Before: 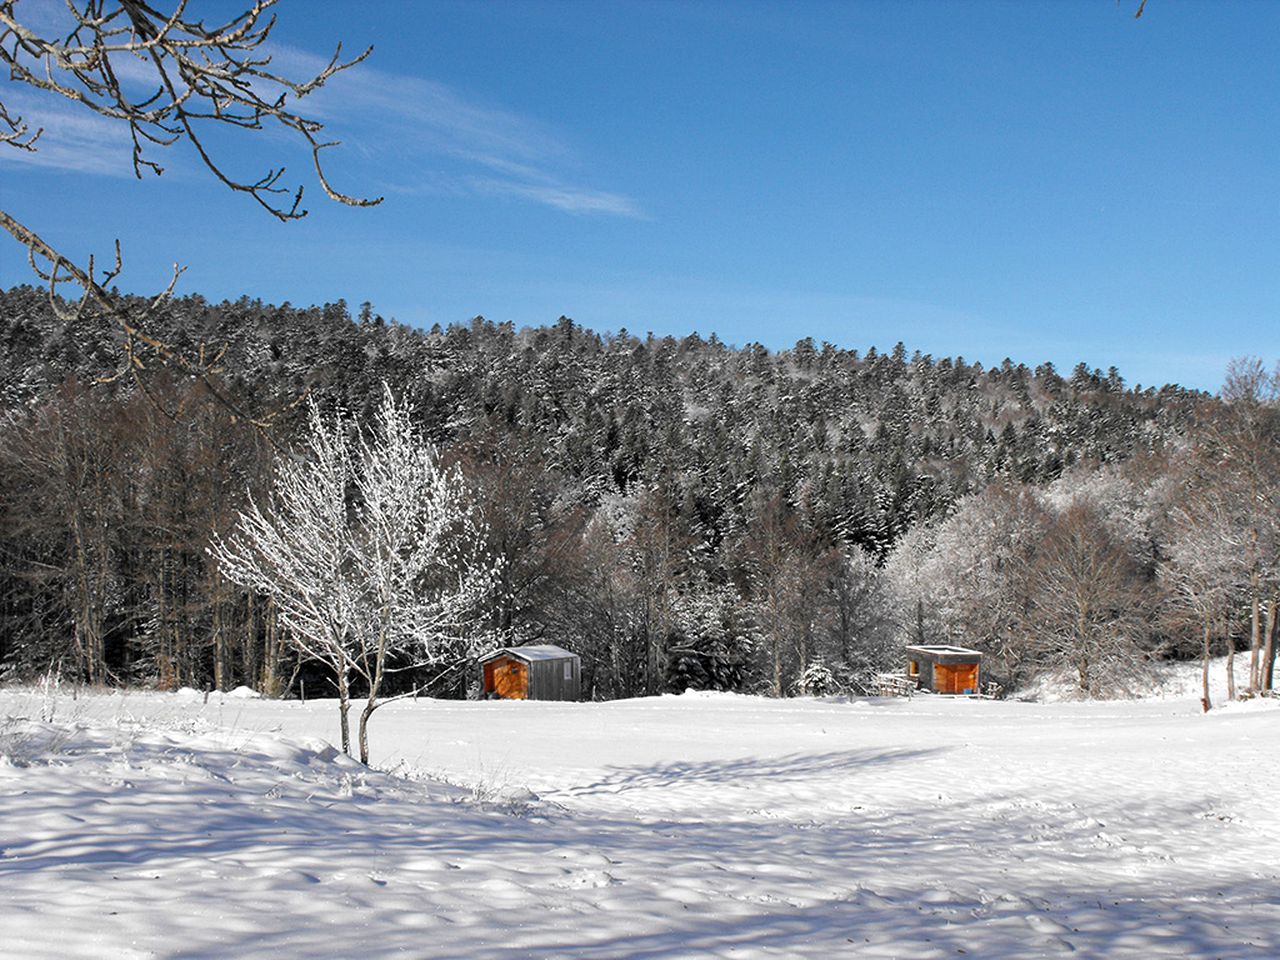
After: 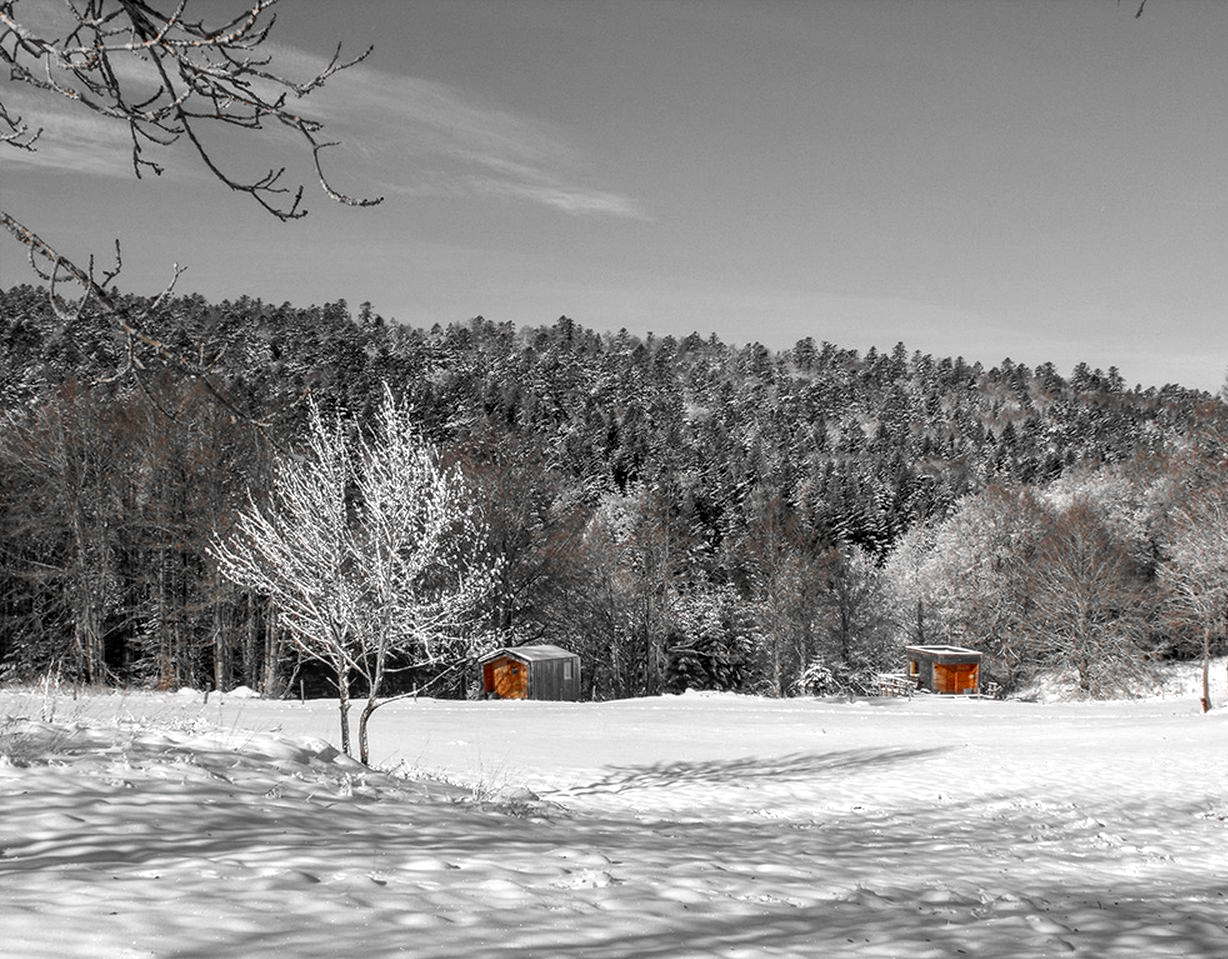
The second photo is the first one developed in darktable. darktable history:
color zones: curves: ch0 [(0, 0.497) (0.096, 0.361) (0.221, 0.538) (0.429, 0.5) (0.571, 0.5) (0.714, 0.5) (0.857, 0.5) (1, 0.497)]; ch1 [(0, 0.5) (0.143, 0.5) (0.257, -0.002) (0.429, 0.04) (0.571, -0.001) (0.714, -0.015) (0.857, 0.024) (1, 0.5)]
local contrast: on, module defaults
crop: right 4.054%, bottom 0.027%
